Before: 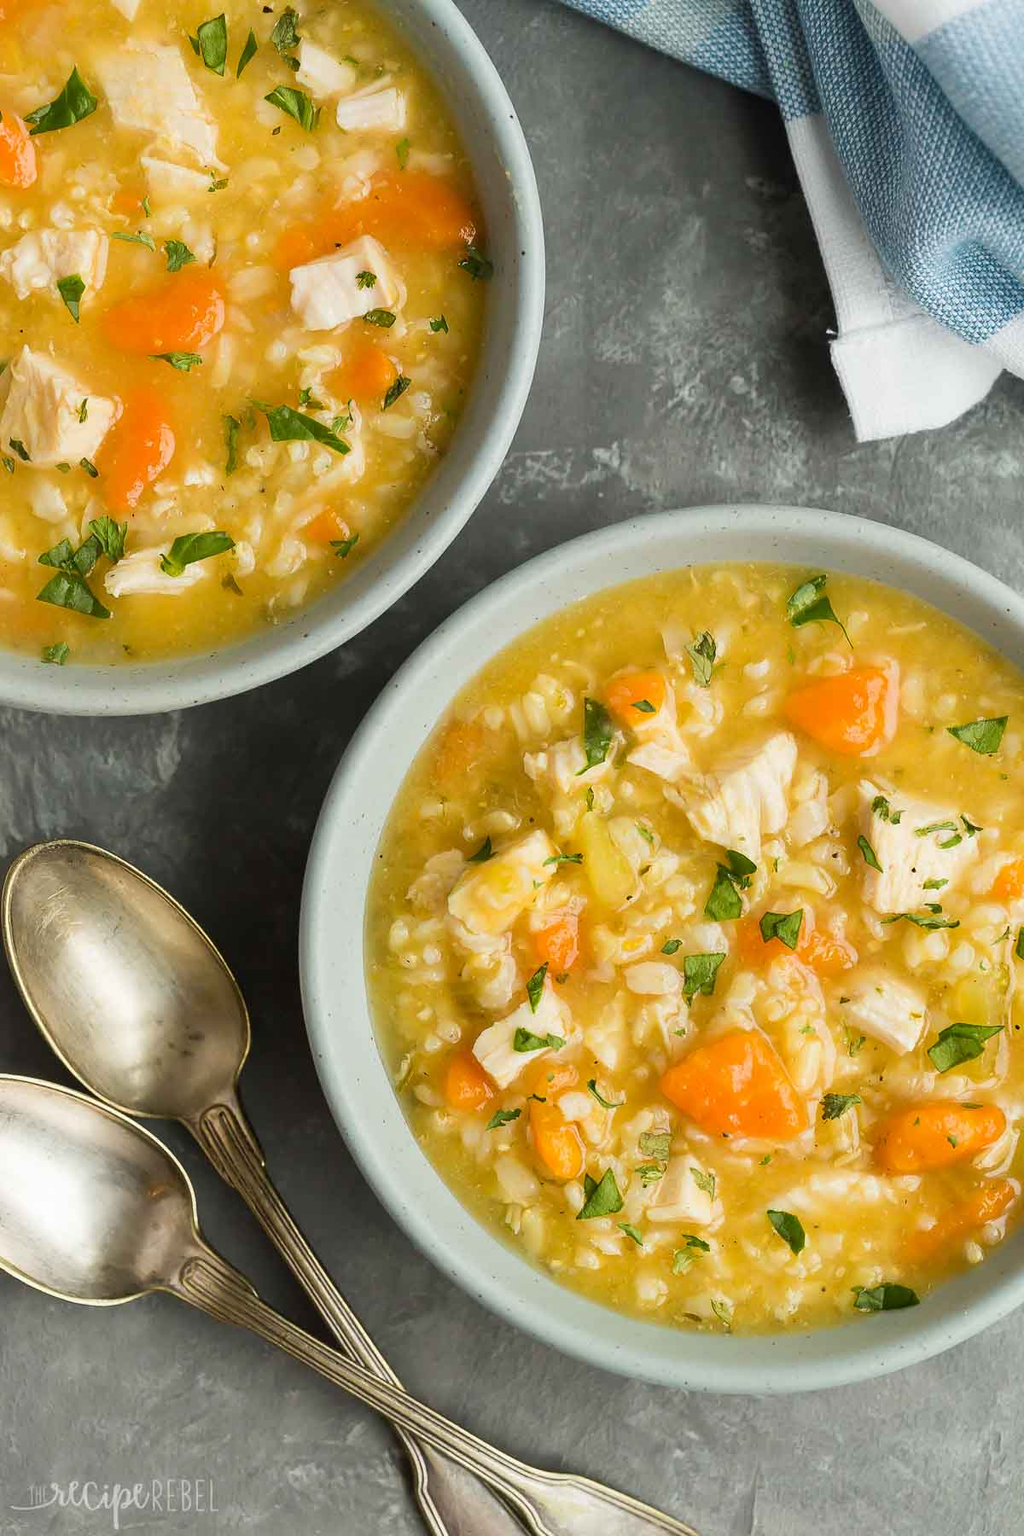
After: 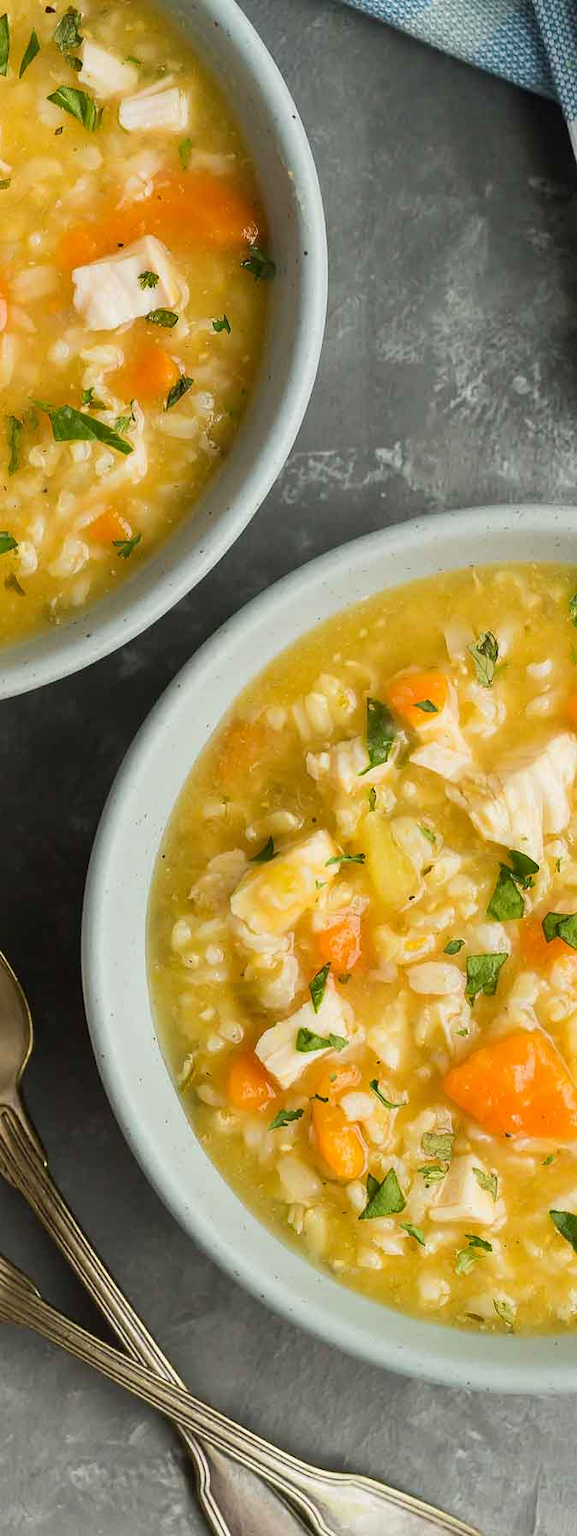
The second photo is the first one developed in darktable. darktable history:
crop: left 21.306%, right 22.245%
